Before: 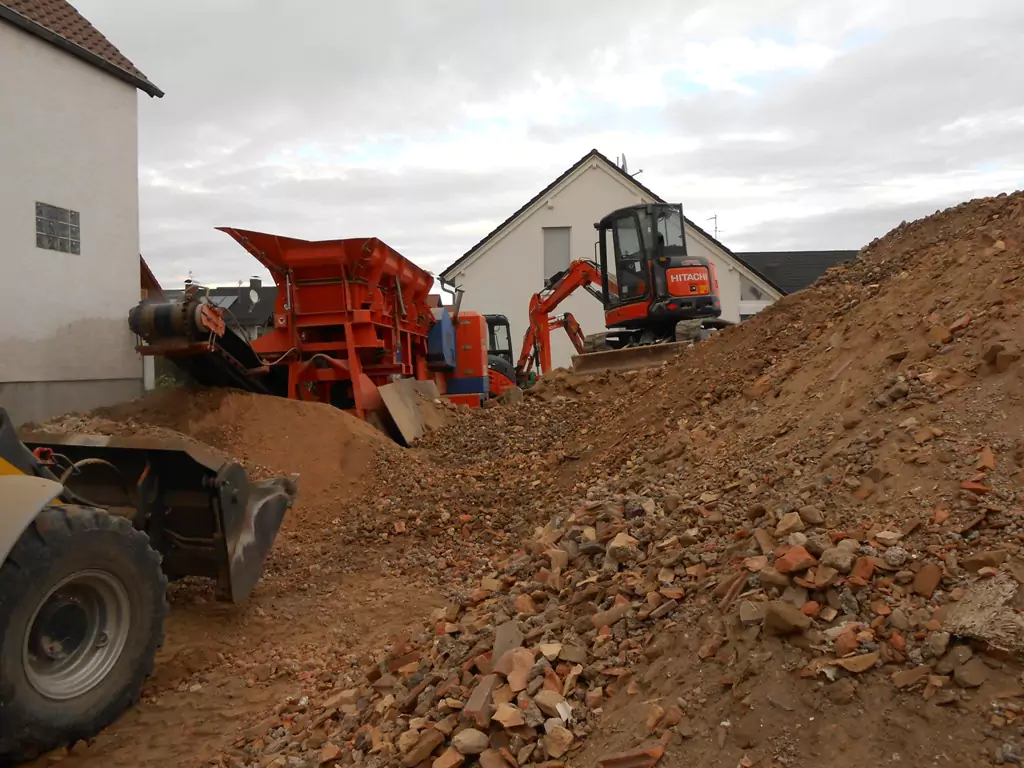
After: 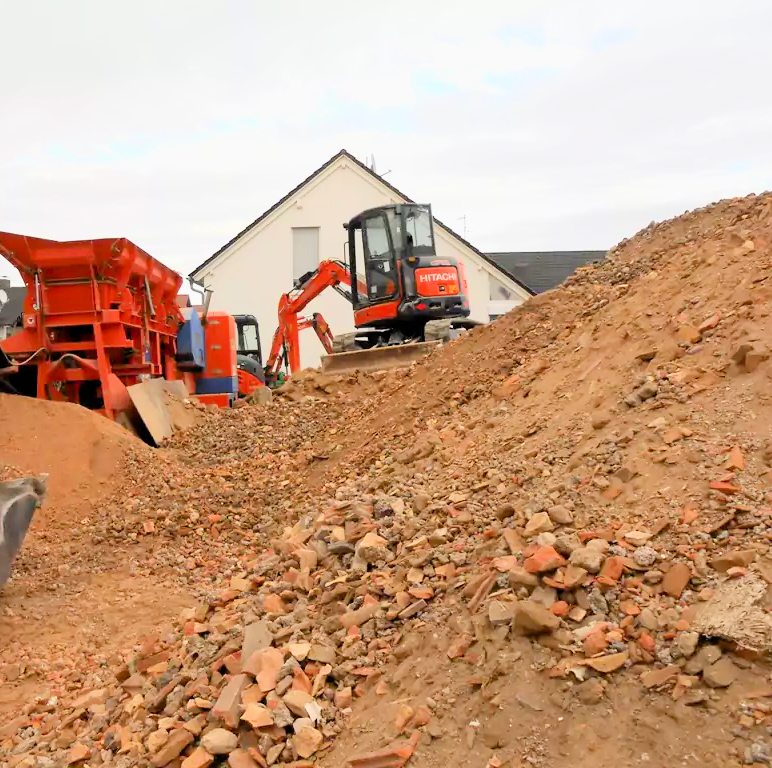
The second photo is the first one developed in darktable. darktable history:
tone equalizer: on, module defaults
crop and rotate: left 24.6%
filmic rgb: black relative exposure -7.15 EV, white relative exposure 5.36 EV, hardness 3.02, color science v6 (2022)
exposure: black level correction 0.001, exposure 2 EV, compensate highlight preservation false
